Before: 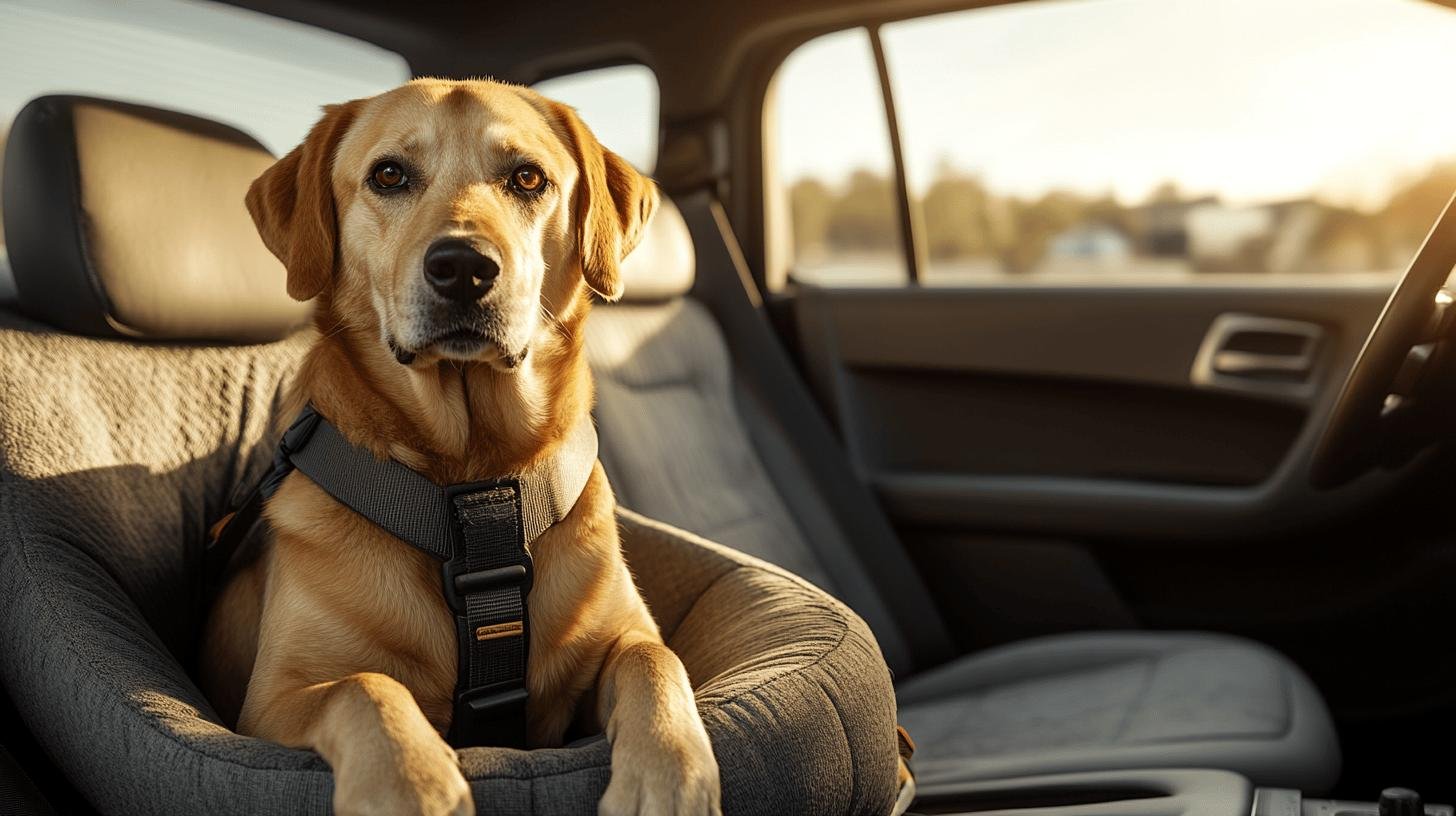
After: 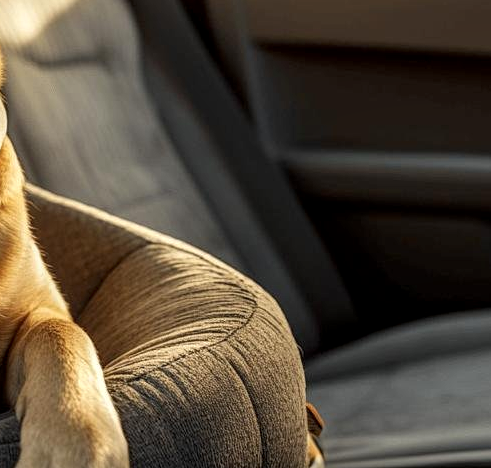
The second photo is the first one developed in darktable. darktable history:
crop: left 40.624%, top 39.586%, right 25.645%, bottom 2.943%
local contrast: detail 130%
